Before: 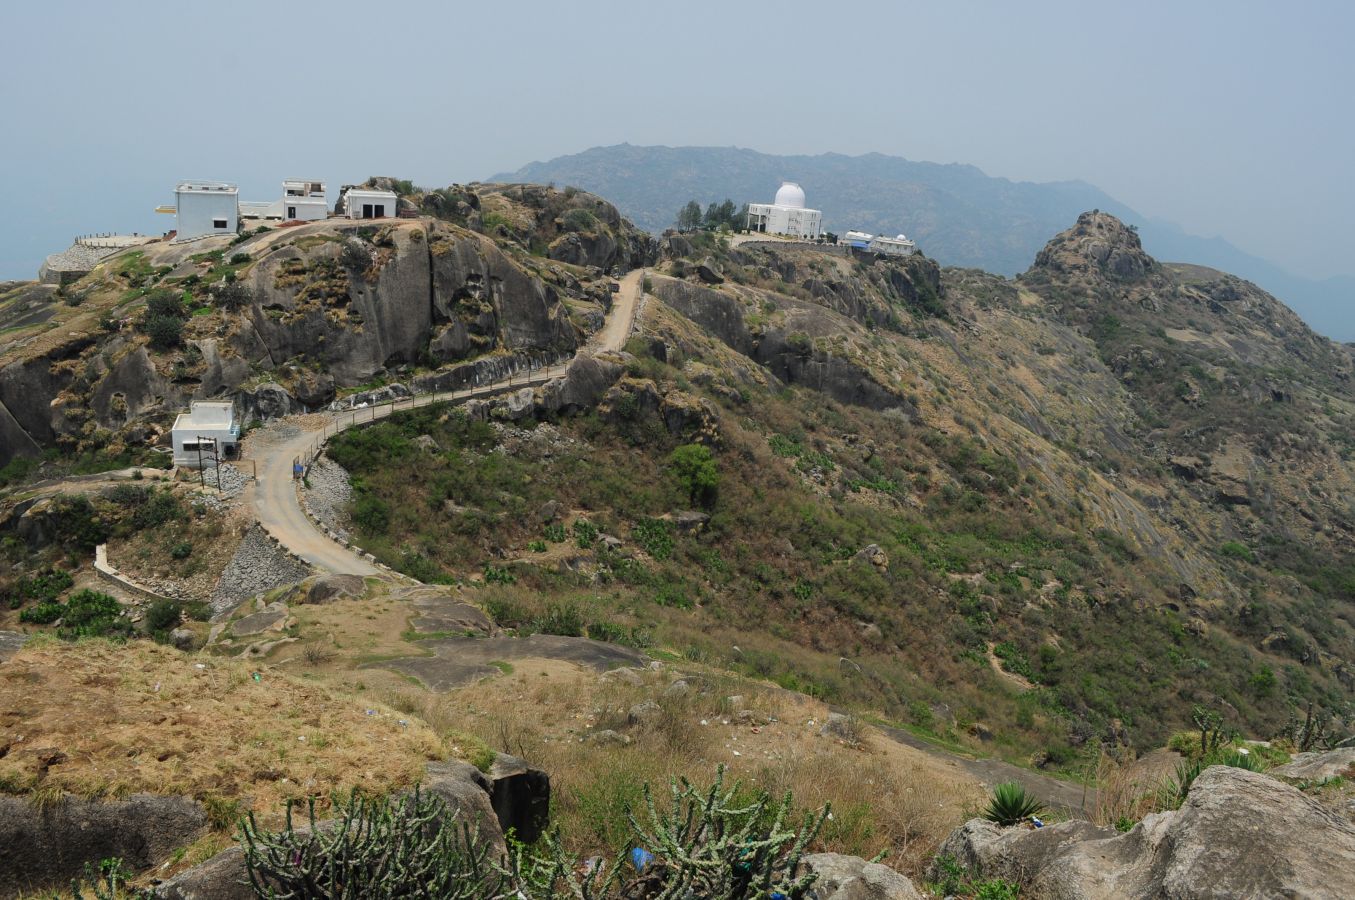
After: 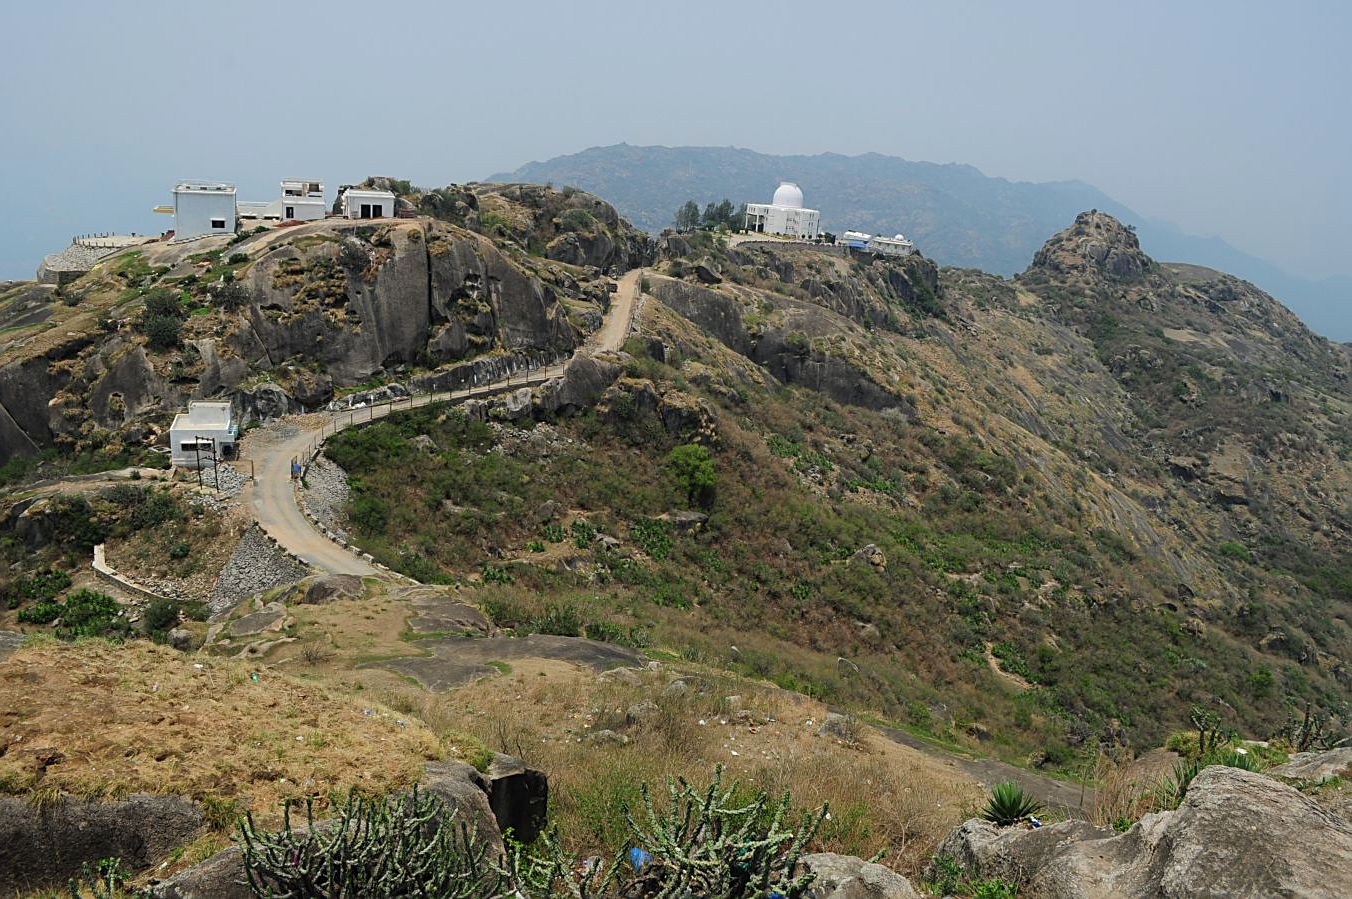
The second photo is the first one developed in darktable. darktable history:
sharpen: on, module defaults
color balance rgb: perceptual saturation grading › global saturation 2.183%, global vibrance 9.333%
crop: left 0.184%
